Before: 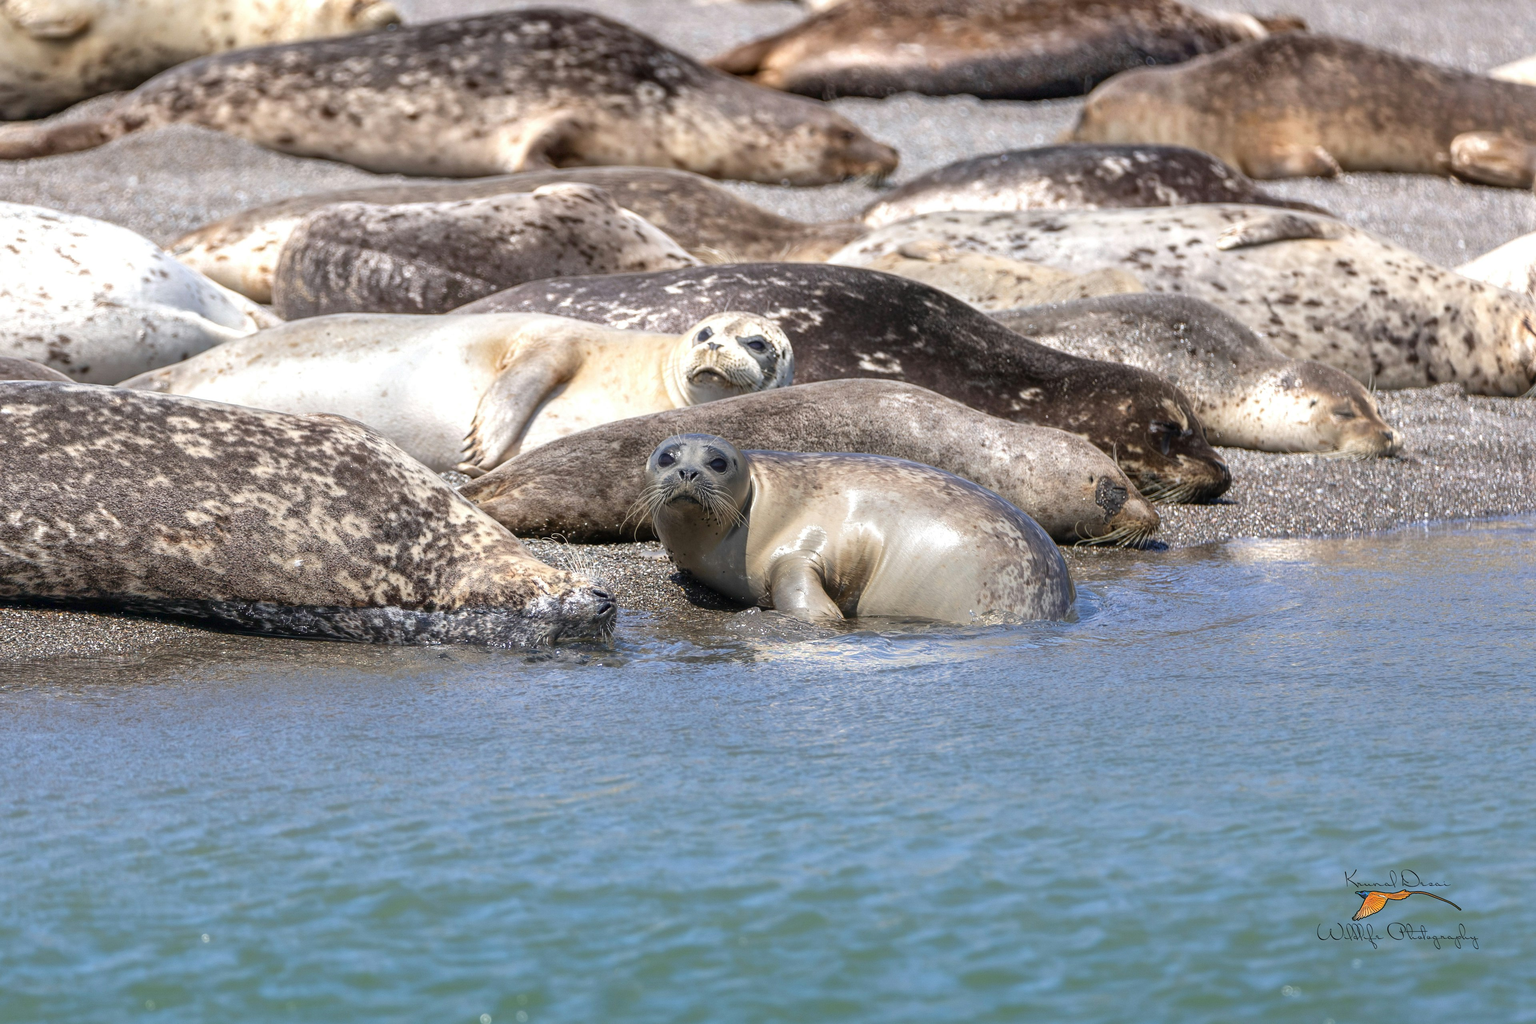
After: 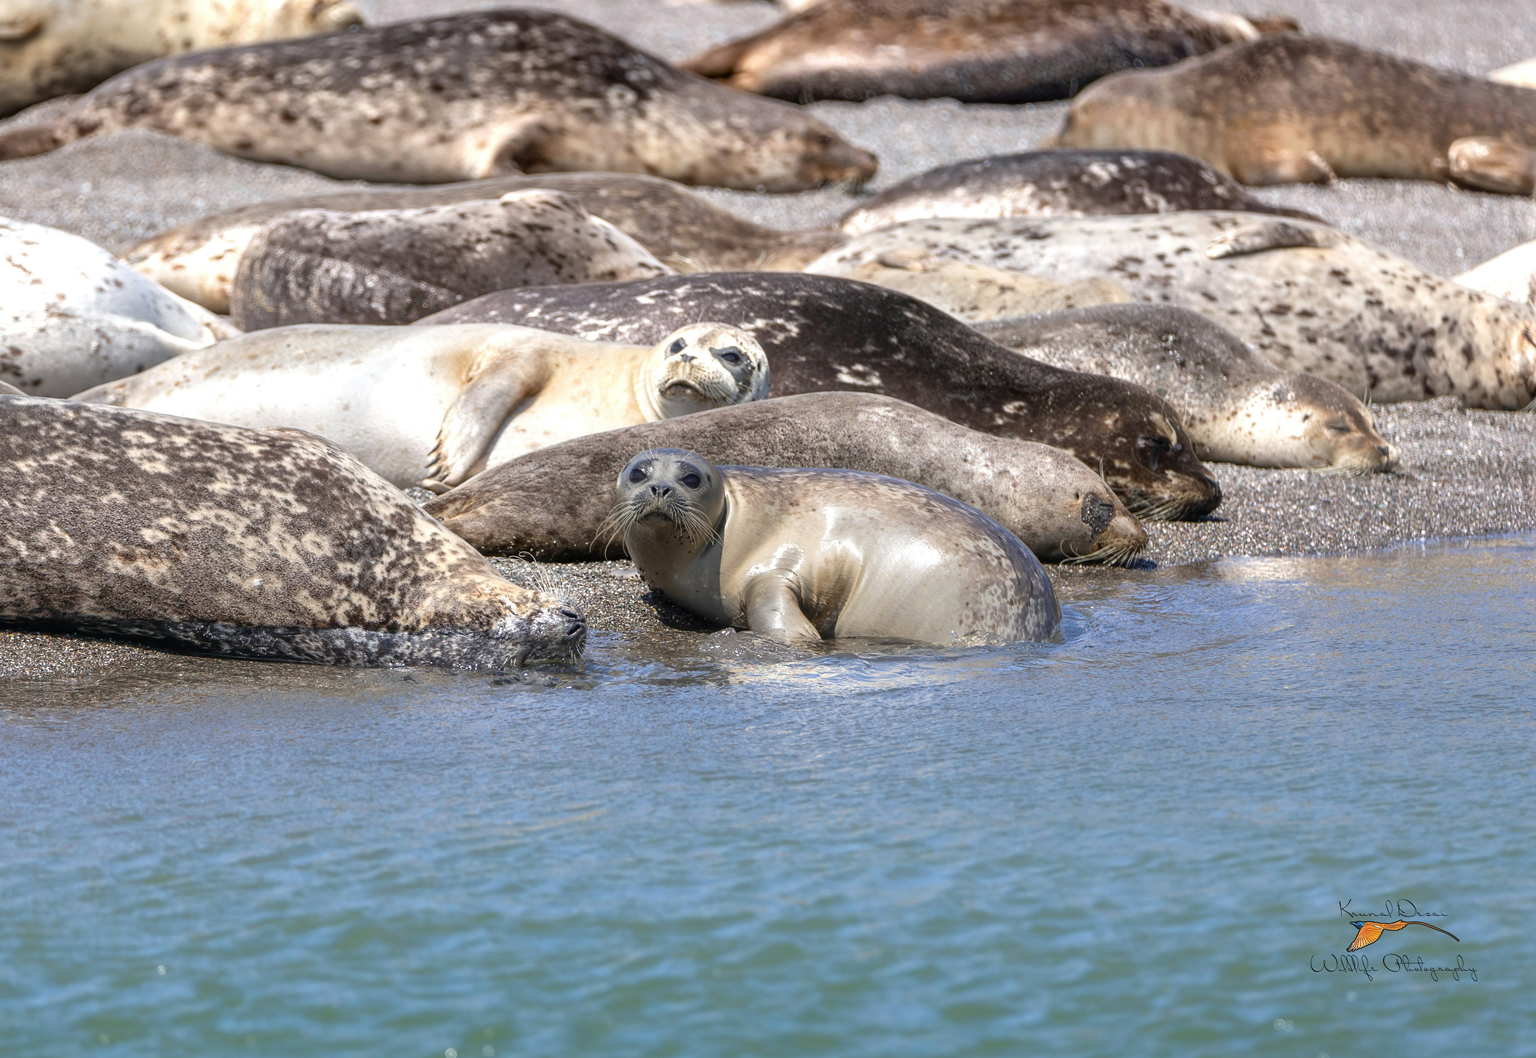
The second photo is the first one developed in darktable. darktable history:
crop and rotate: left 3.238%
